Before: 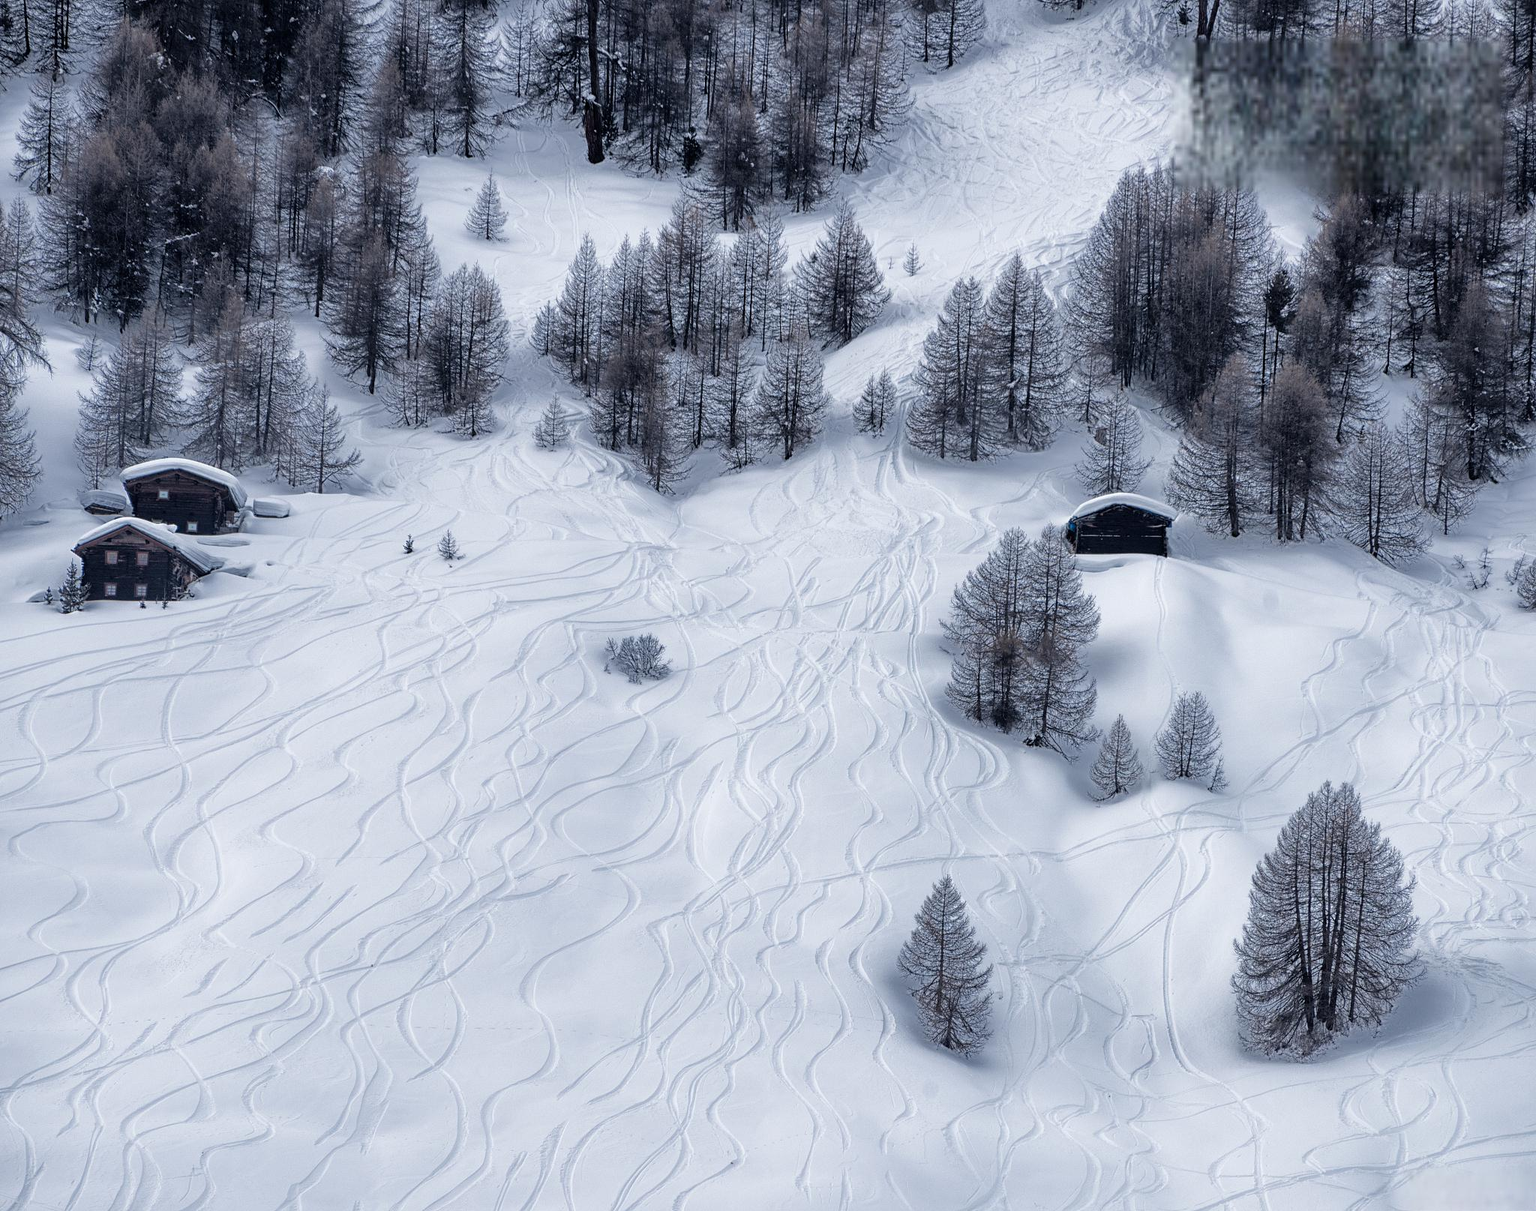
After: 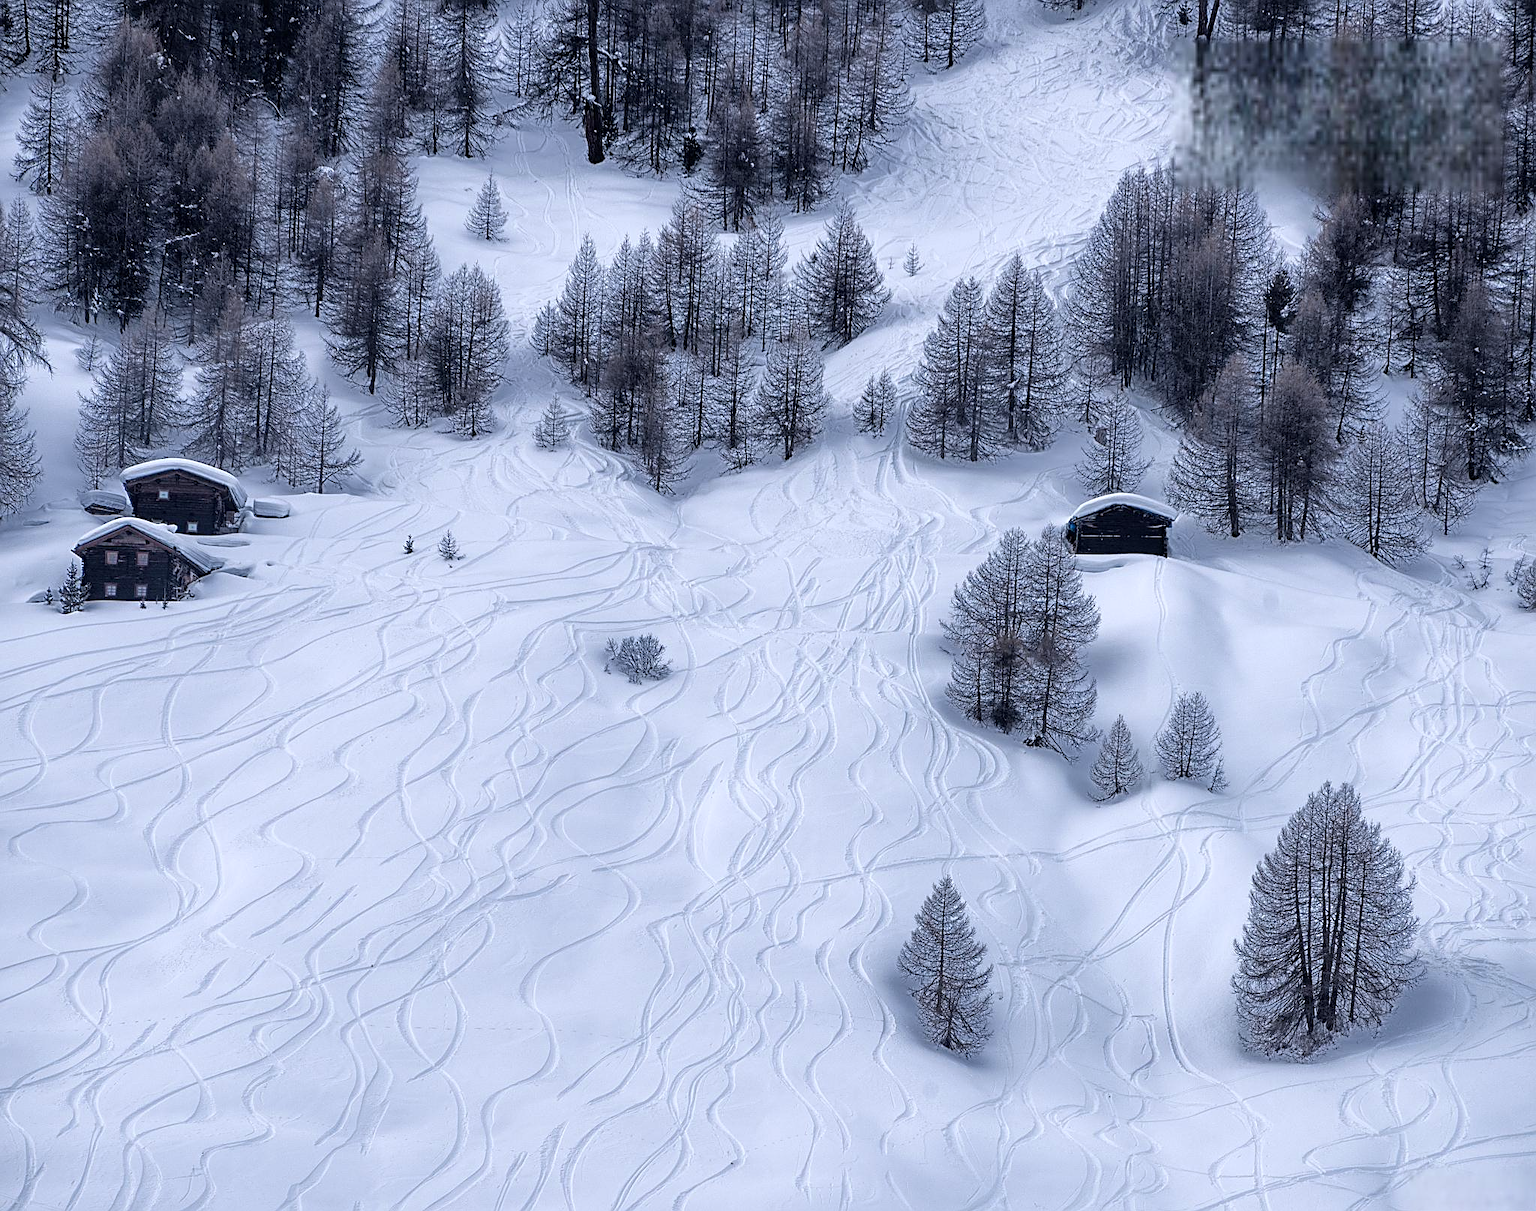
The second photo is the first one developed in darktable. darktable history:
sharpen: on, module defaults
color calibration: gray › normalize channels true, illuminant as shot in camera, x 0.358, y 0.373, temperature 4628.91 K, gamut compression 0.006
